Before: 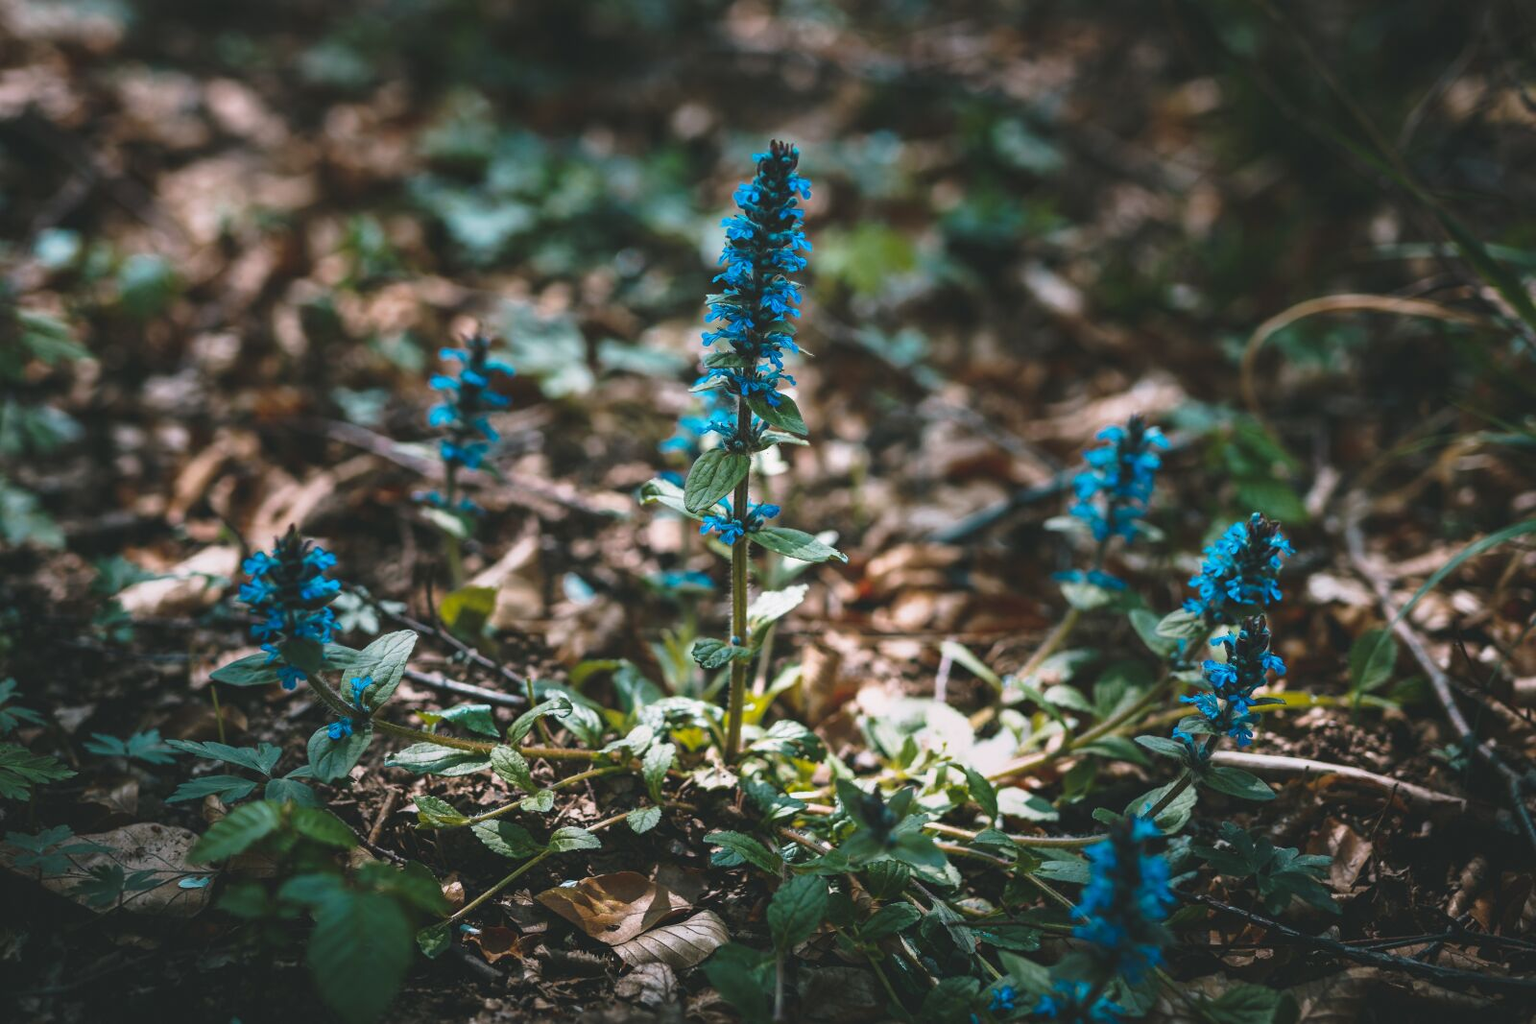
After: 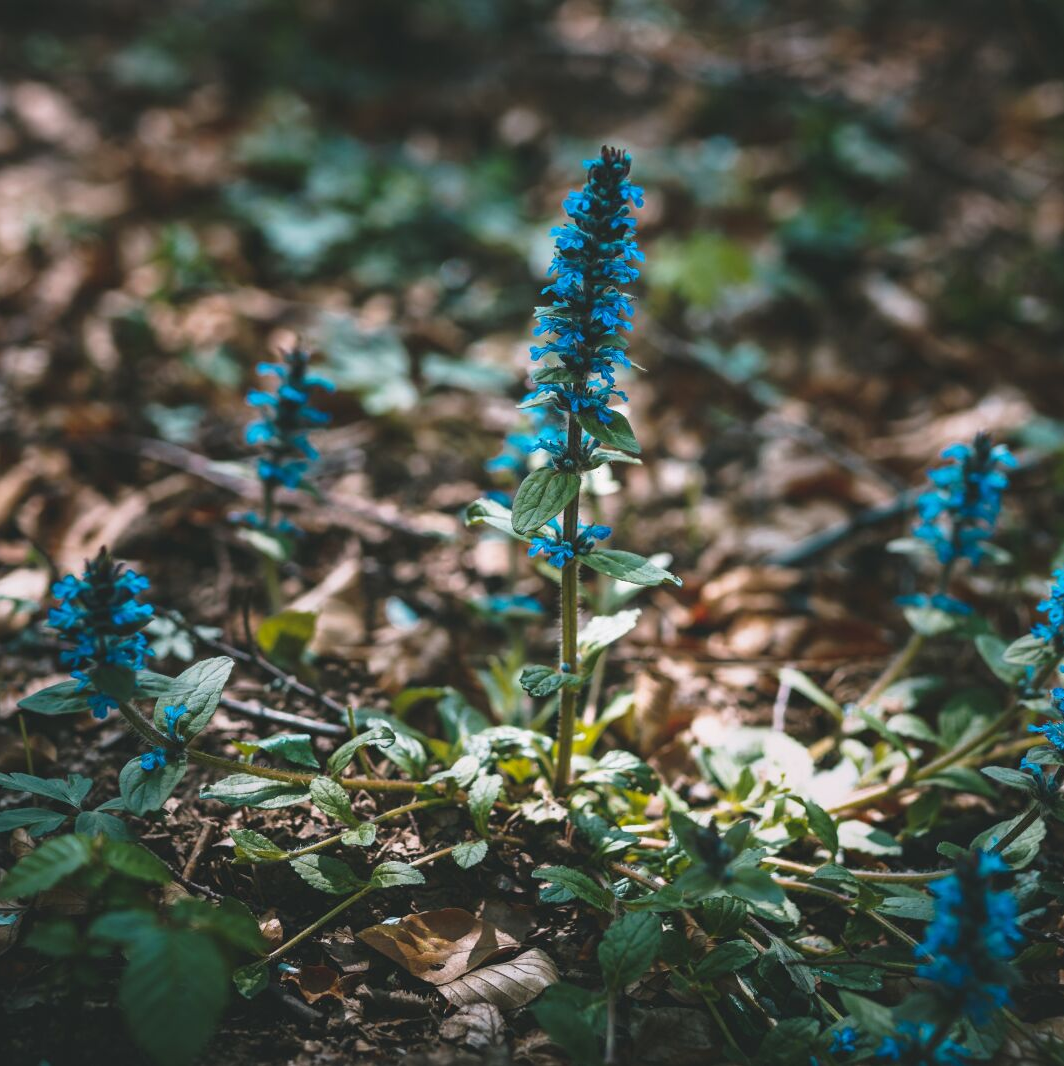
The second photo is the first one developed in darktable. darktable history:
crop and rotate: left 12.62%, right 20.864%
